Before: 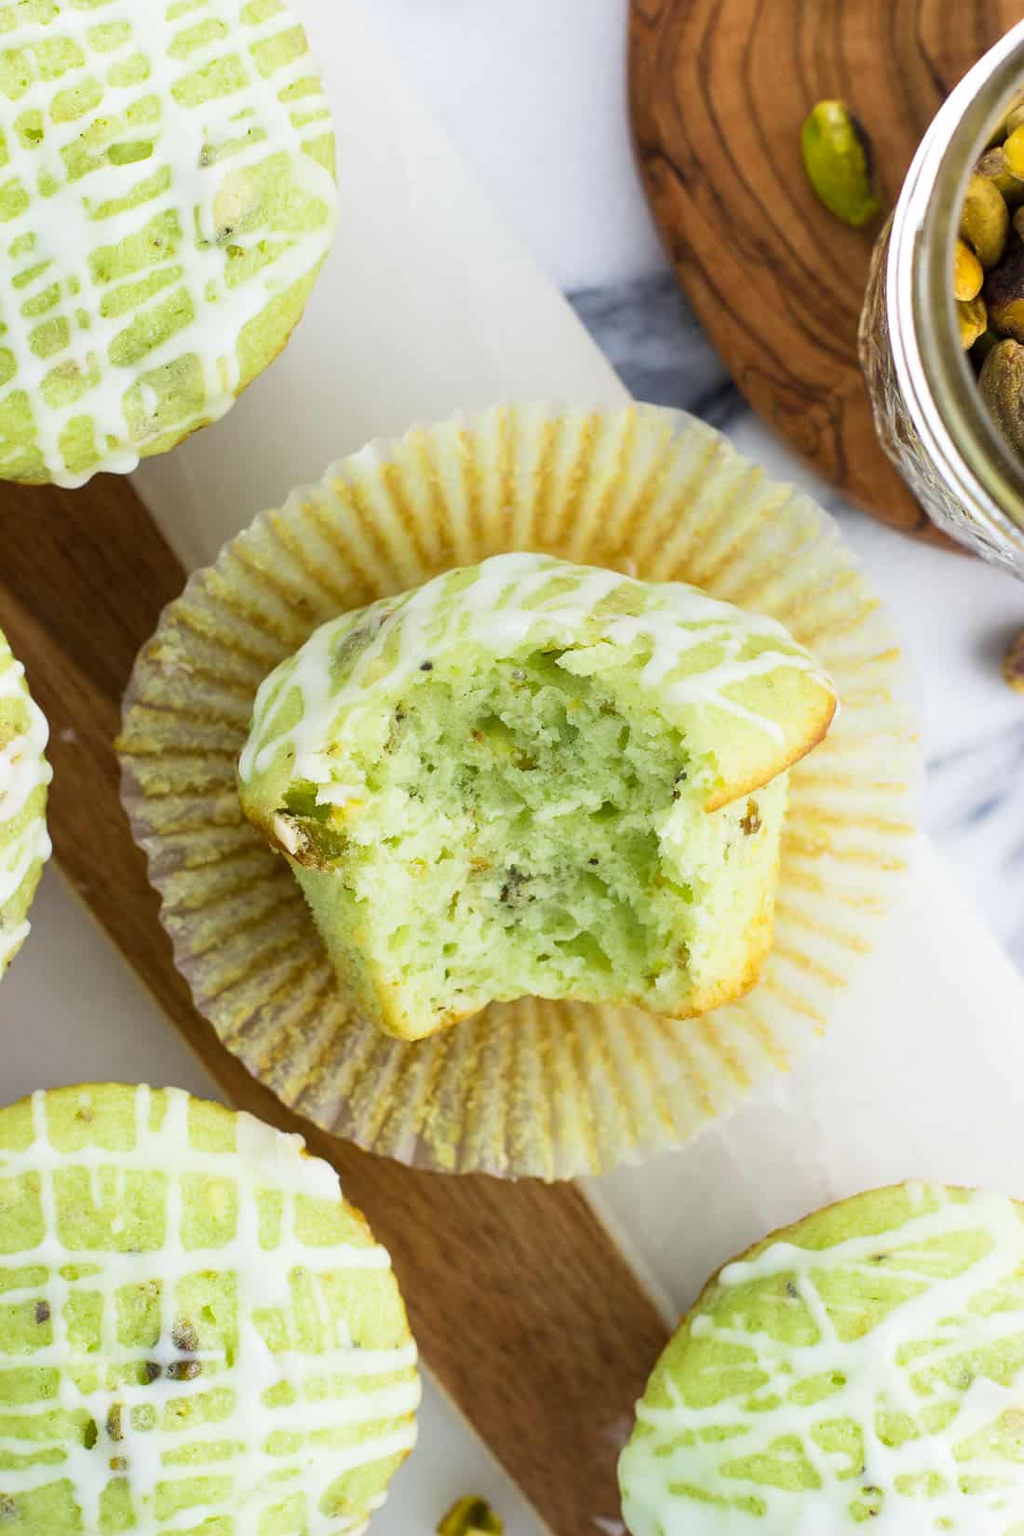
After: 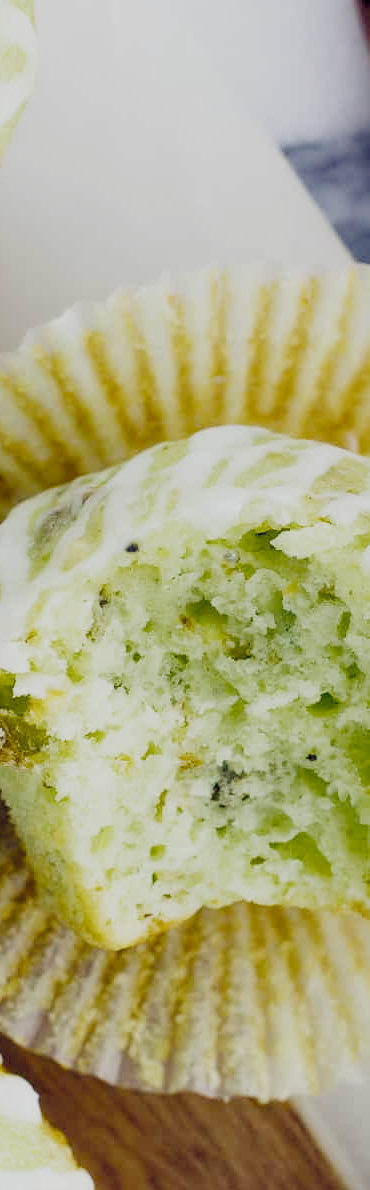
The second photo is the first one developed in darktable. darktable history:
crop and rotate: left 29.712%, top 10.203%, right 36.594%, bottom 17.654%
filmic rgb: black relative exposure -5.08 EV, white relative exposure 3.97 EV, threshold 3.02 EV, hardness 2.9, contrast 1.099, highlights saturation mix -19.15%, add noise in highlights 0, preserve chrominance no, color science v4 (2020), enable highlight reconstruction true
color balance rgb: shadows lift › chroma 4.26%, shadows lift › hue 254.3°, power › chroma 0.303%, power › hue 23.37°, global offset › luminance -0.299%, global offset › chroma 0.308%, global offset › hue 263.02°, perceptual saturation grading › global saturation 20%, perceptual saturation grading › highlights 2.675%, perceptual saturation grading › shadows 49.248%
